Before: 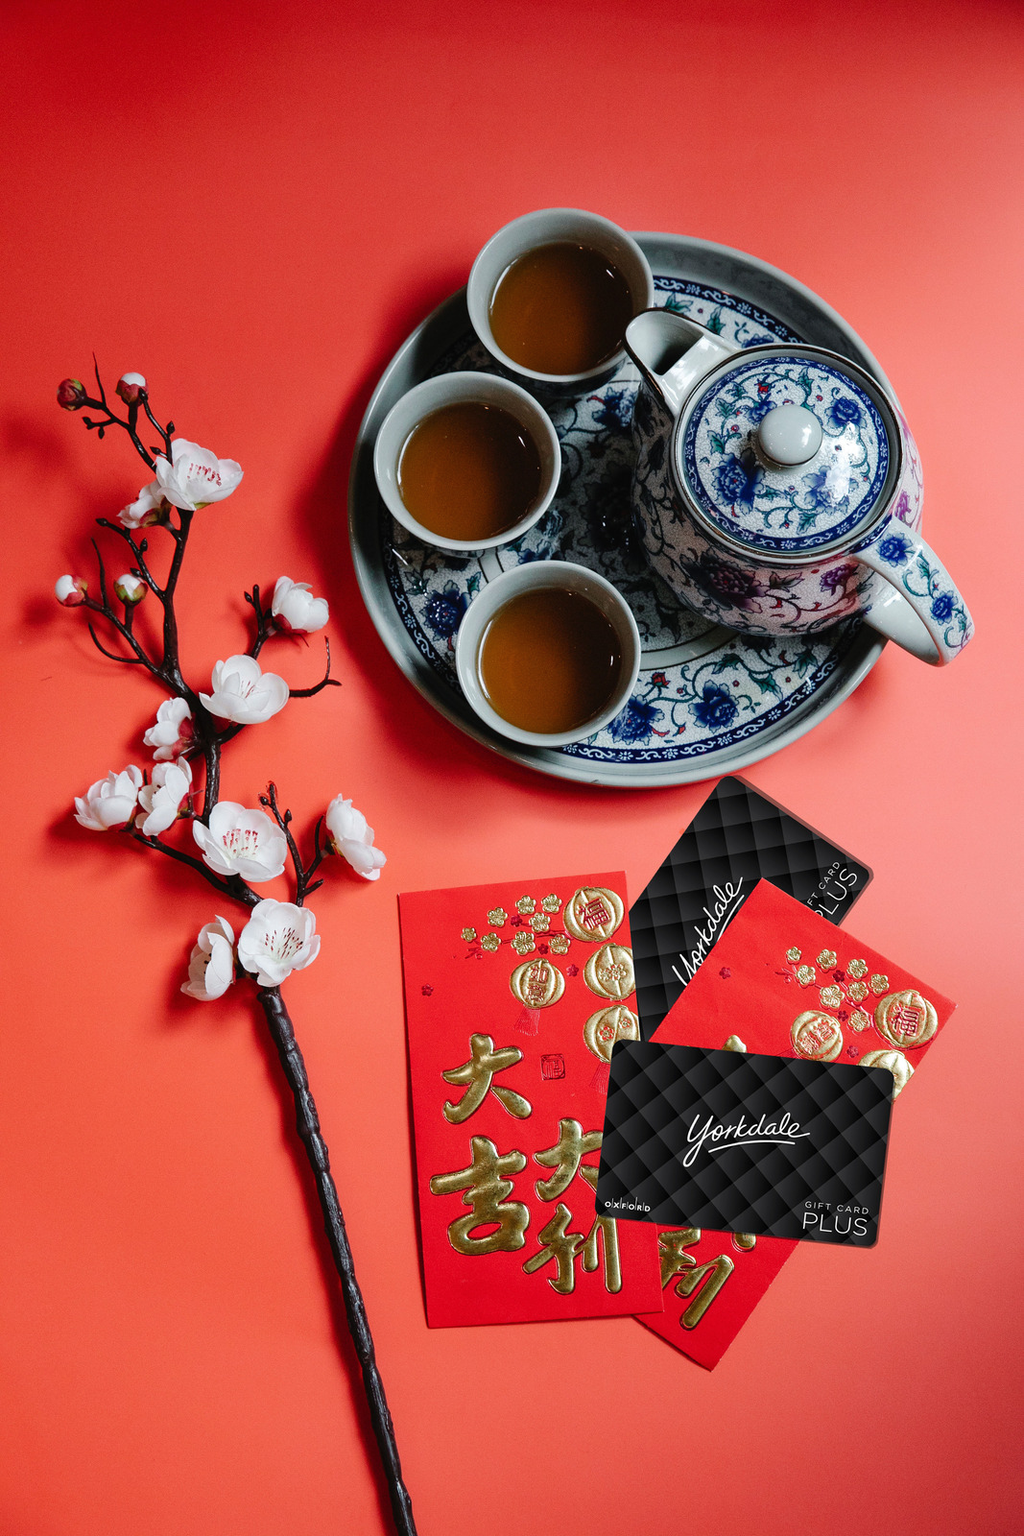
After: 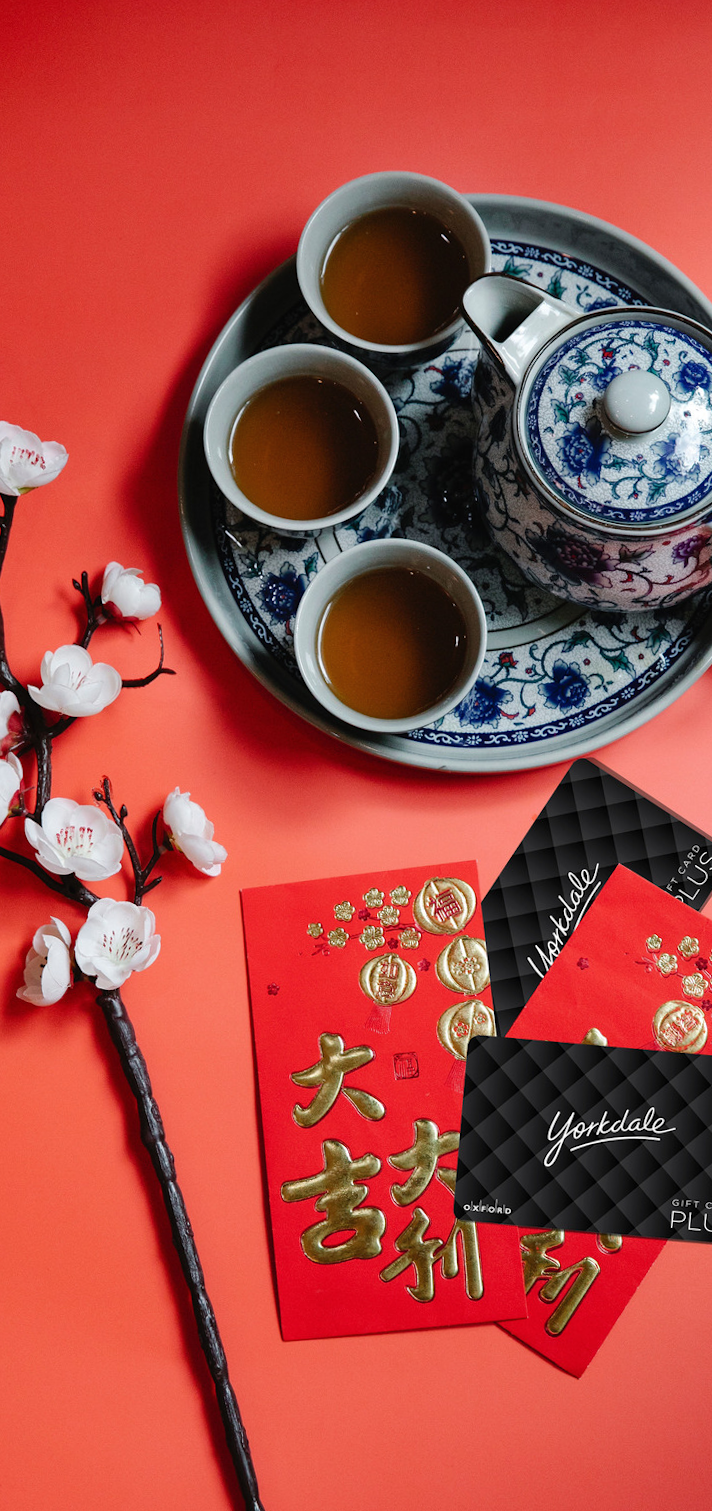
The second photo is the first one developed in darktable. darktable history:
rotate and perspective: rotation -1.42°, crop left 0.016, crop right 0.984, crop top 0.035, crop bottom 0.965
crop: left 16.899%, right 16.556%
